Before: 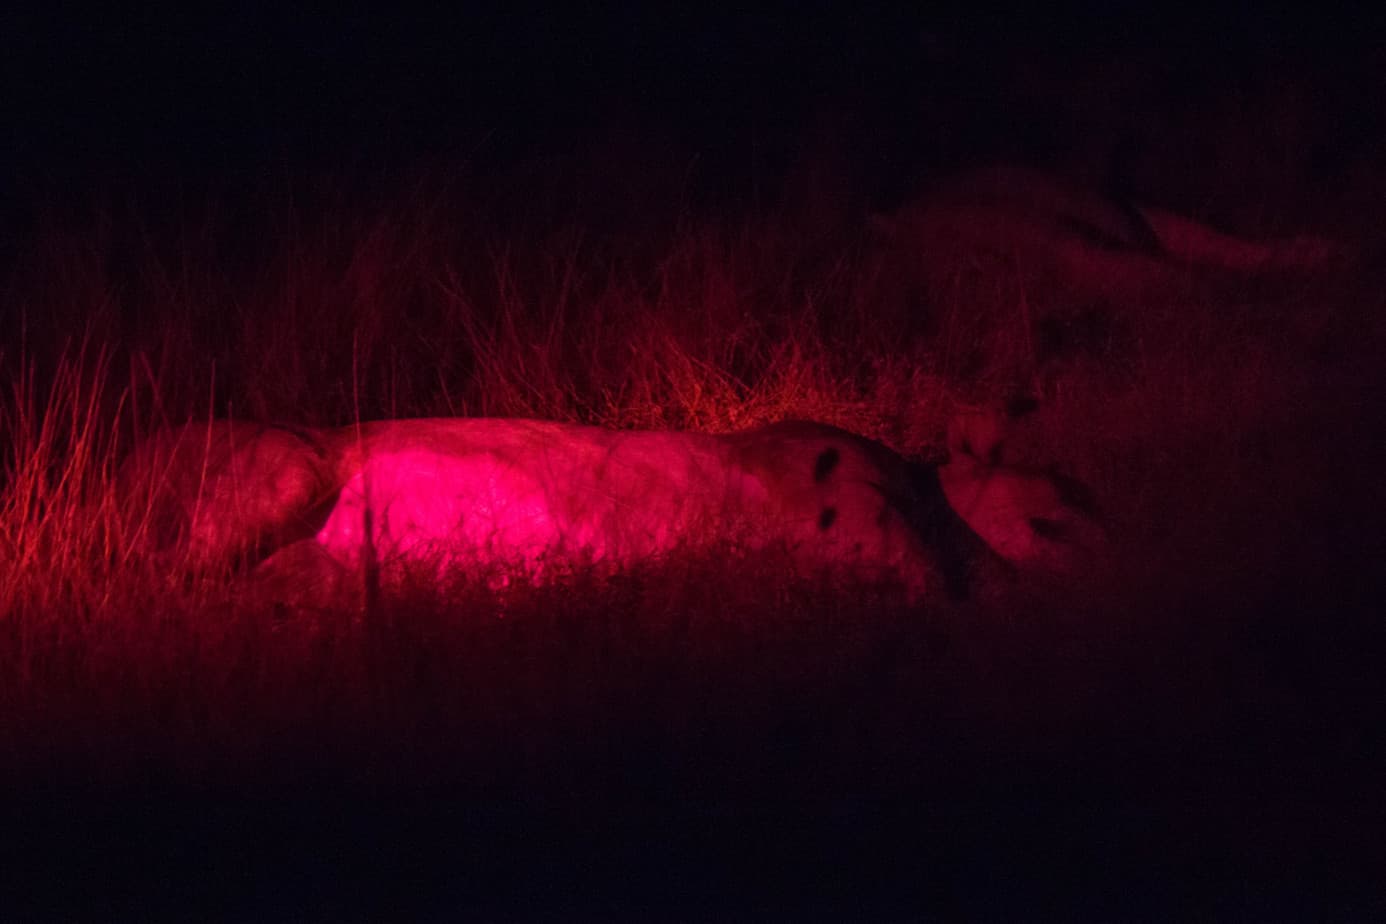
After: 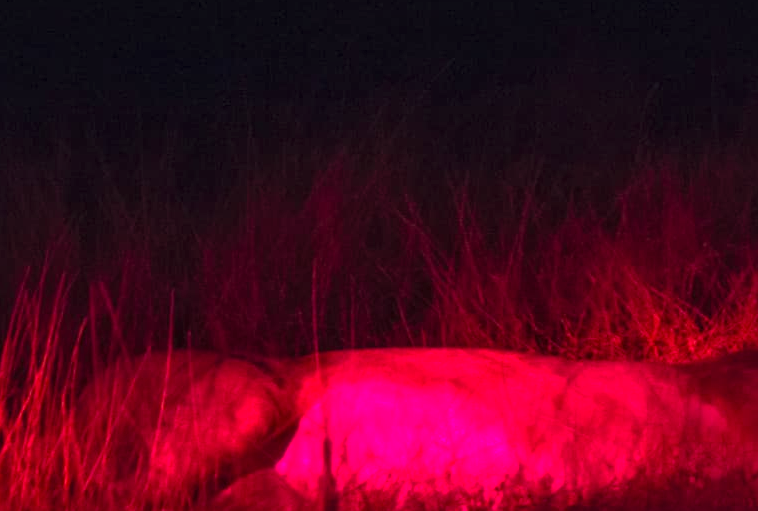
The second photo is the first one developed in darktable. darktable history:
local contrast: mode bilateral grid, contrast 20, coarseness 51, detail 120%, midtone range 0.2
contrast brightness saturation: contrast 0.239, brightness 0.256, saturation 0.37
crop and rotate: left 3.02%, top 7.658%, right 42.249%, bottom 36.964%
